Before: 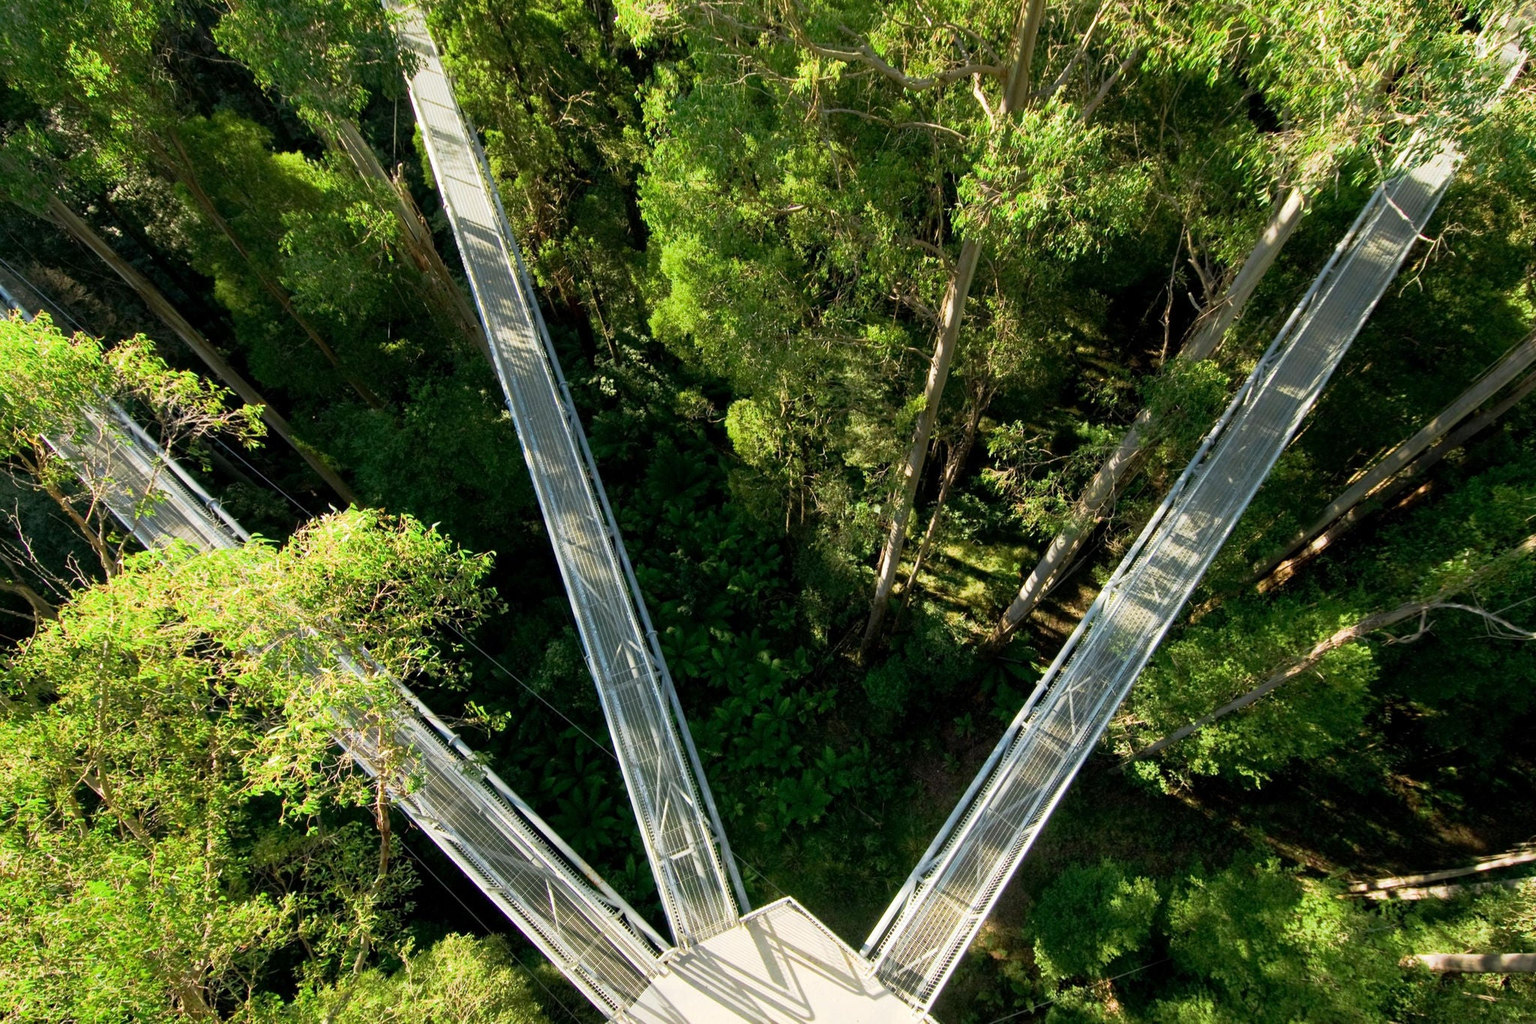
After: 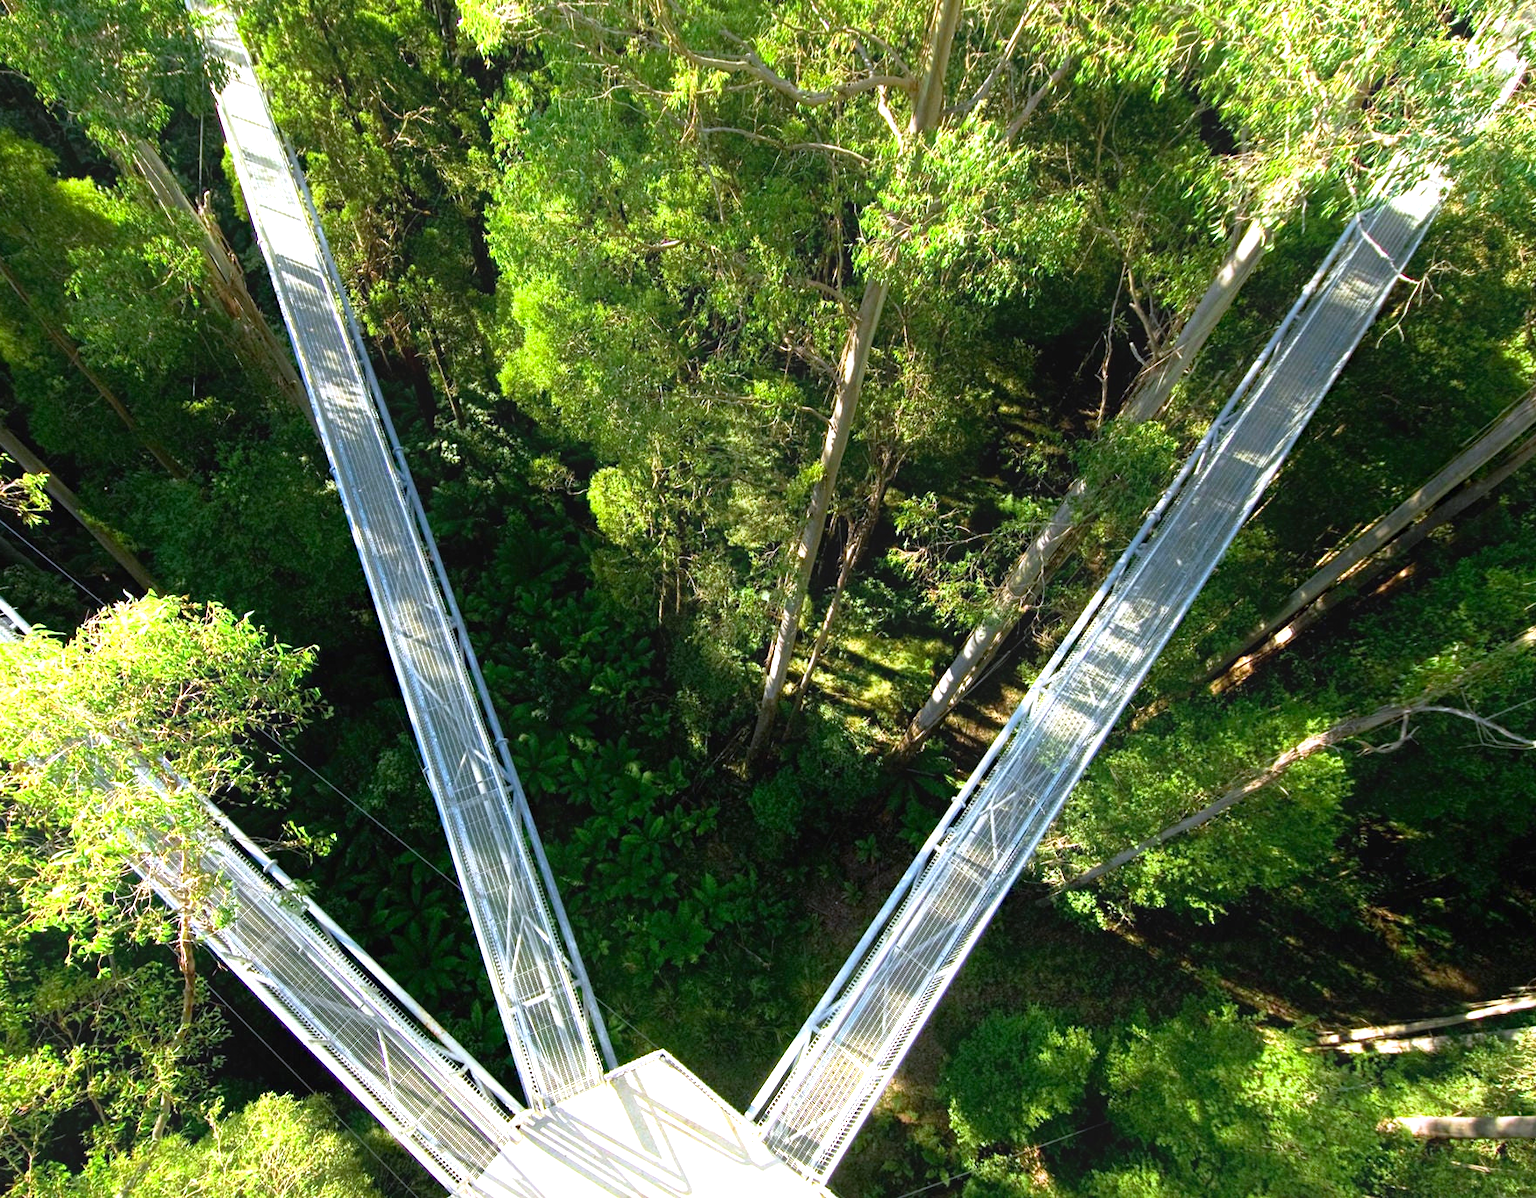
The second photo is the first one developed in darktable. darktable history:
crop and rotate: left 14.584%
white balance: red 0.967, blue 1.119, emerald 0.756
haze removal: adaptive false
contrast equalizer: y [[0.439, 0.44, 0.442, 0.457, 0.493, 0.498], [0.5 ×6], [0.5 ×6], [0 ×6], [0 ×6]]
exposure: black level correction 0, exposure 0.95 EV, compensate exposure bias true, compensate highlight preservation false
